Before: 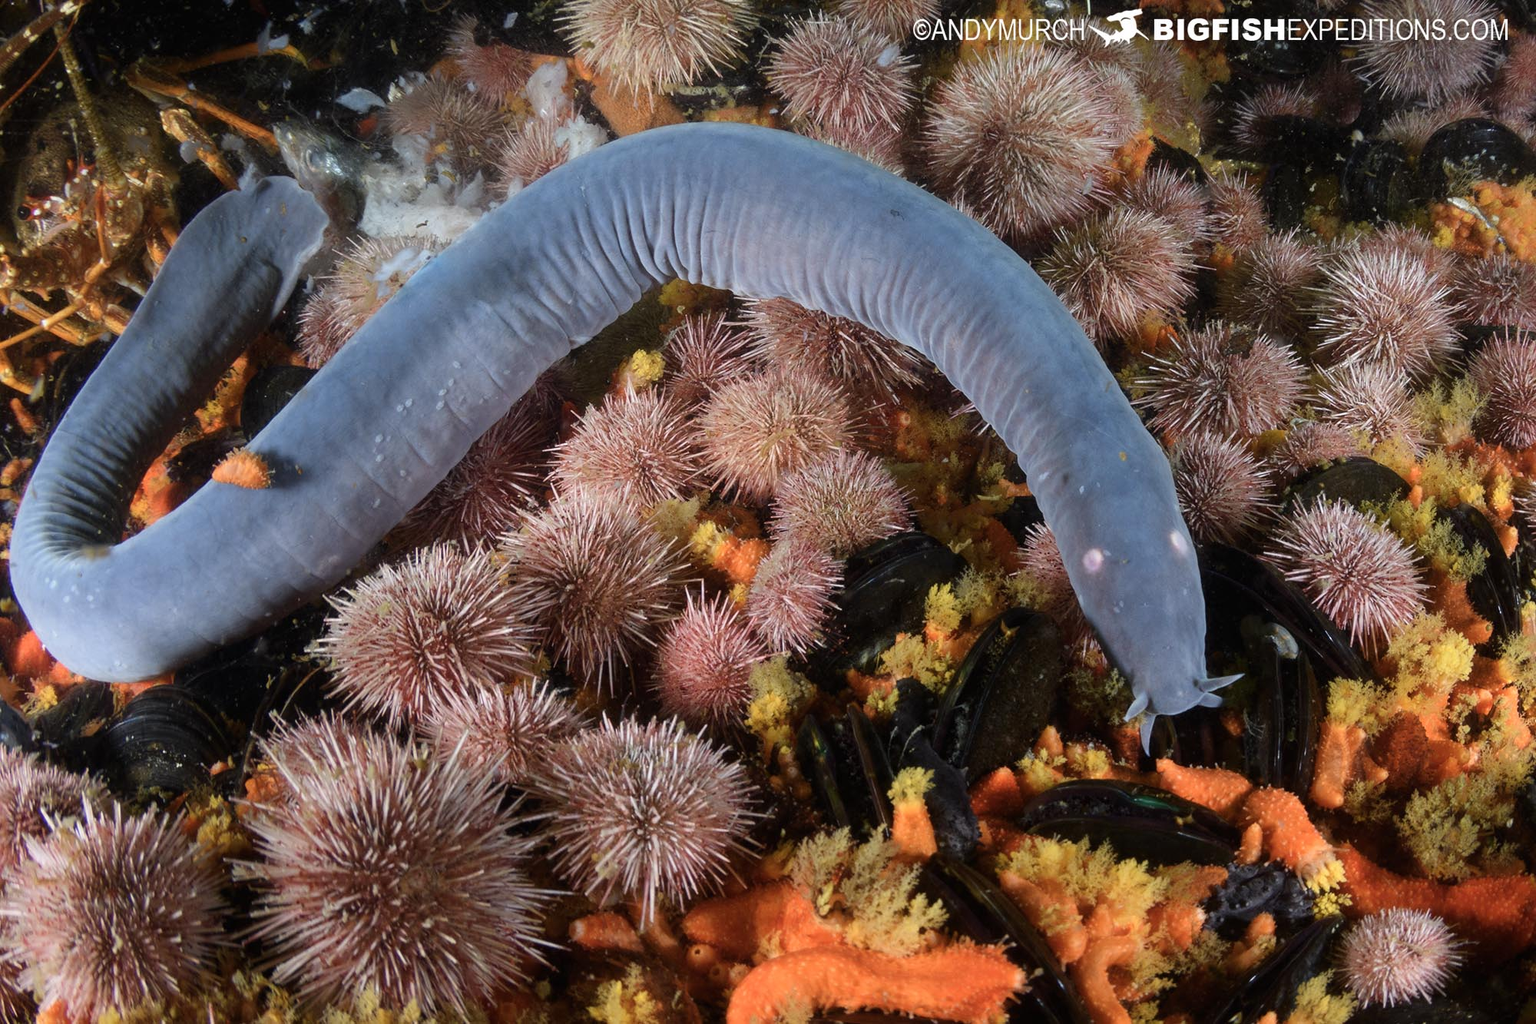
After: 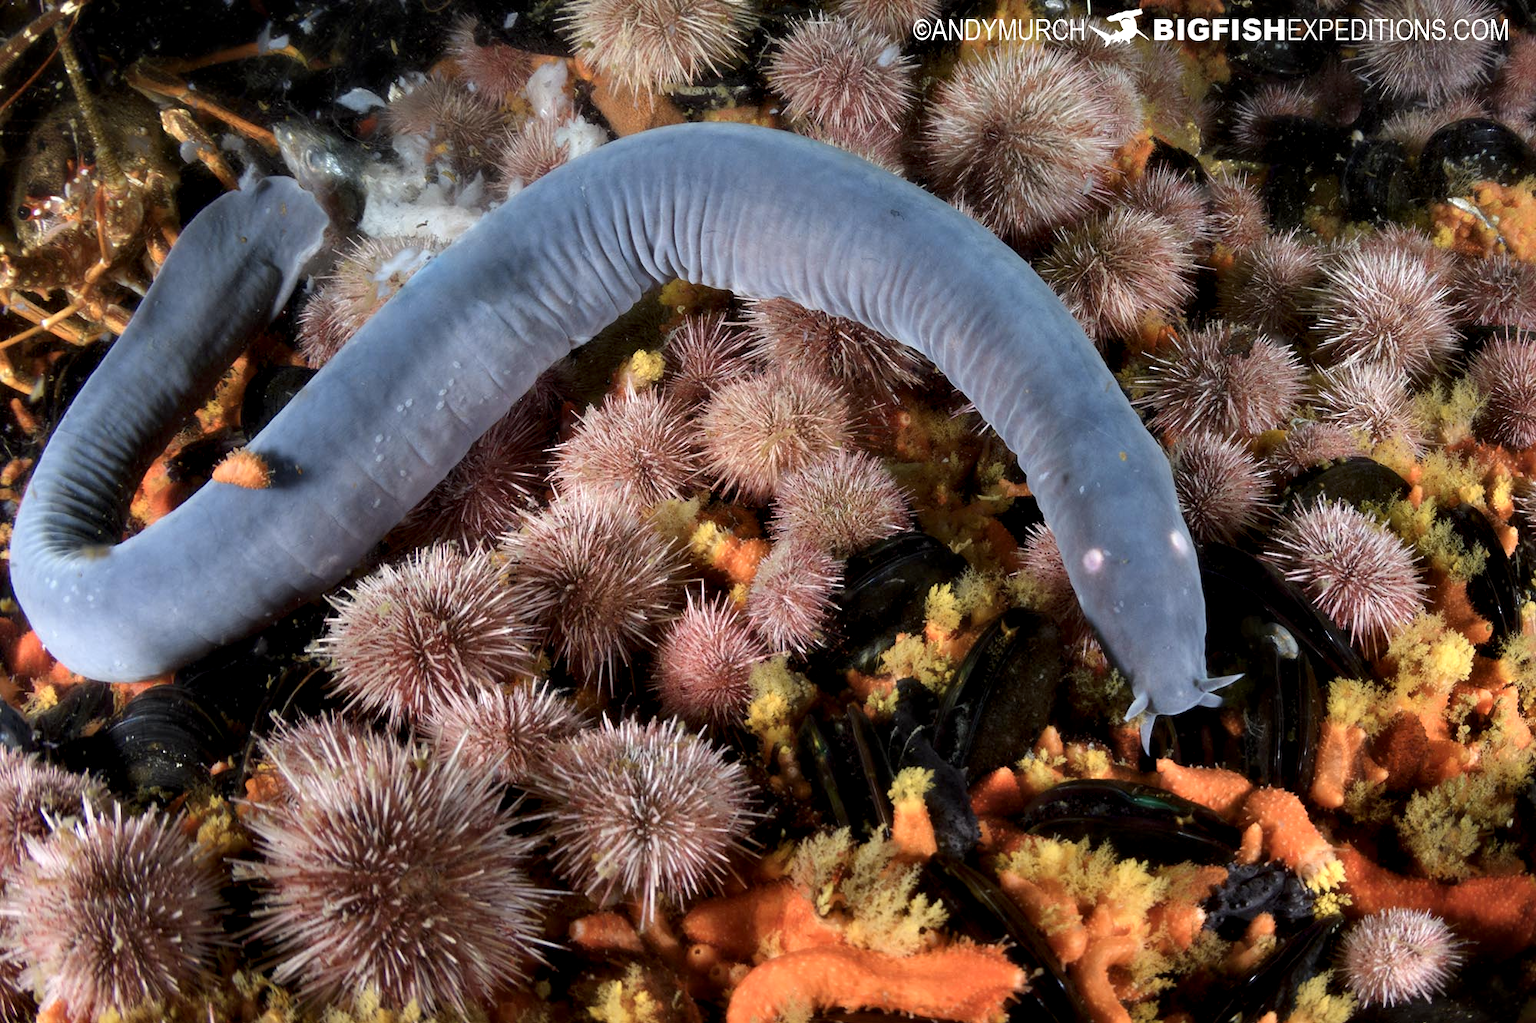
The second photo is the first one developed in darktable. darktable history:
contrast equalizer: y [[0.514, 0.573, 0.581, 0.508, 0.5, 0.5], [0.5 ×6], [0.5 ×6], [0 ×6], [0 ×6]]
